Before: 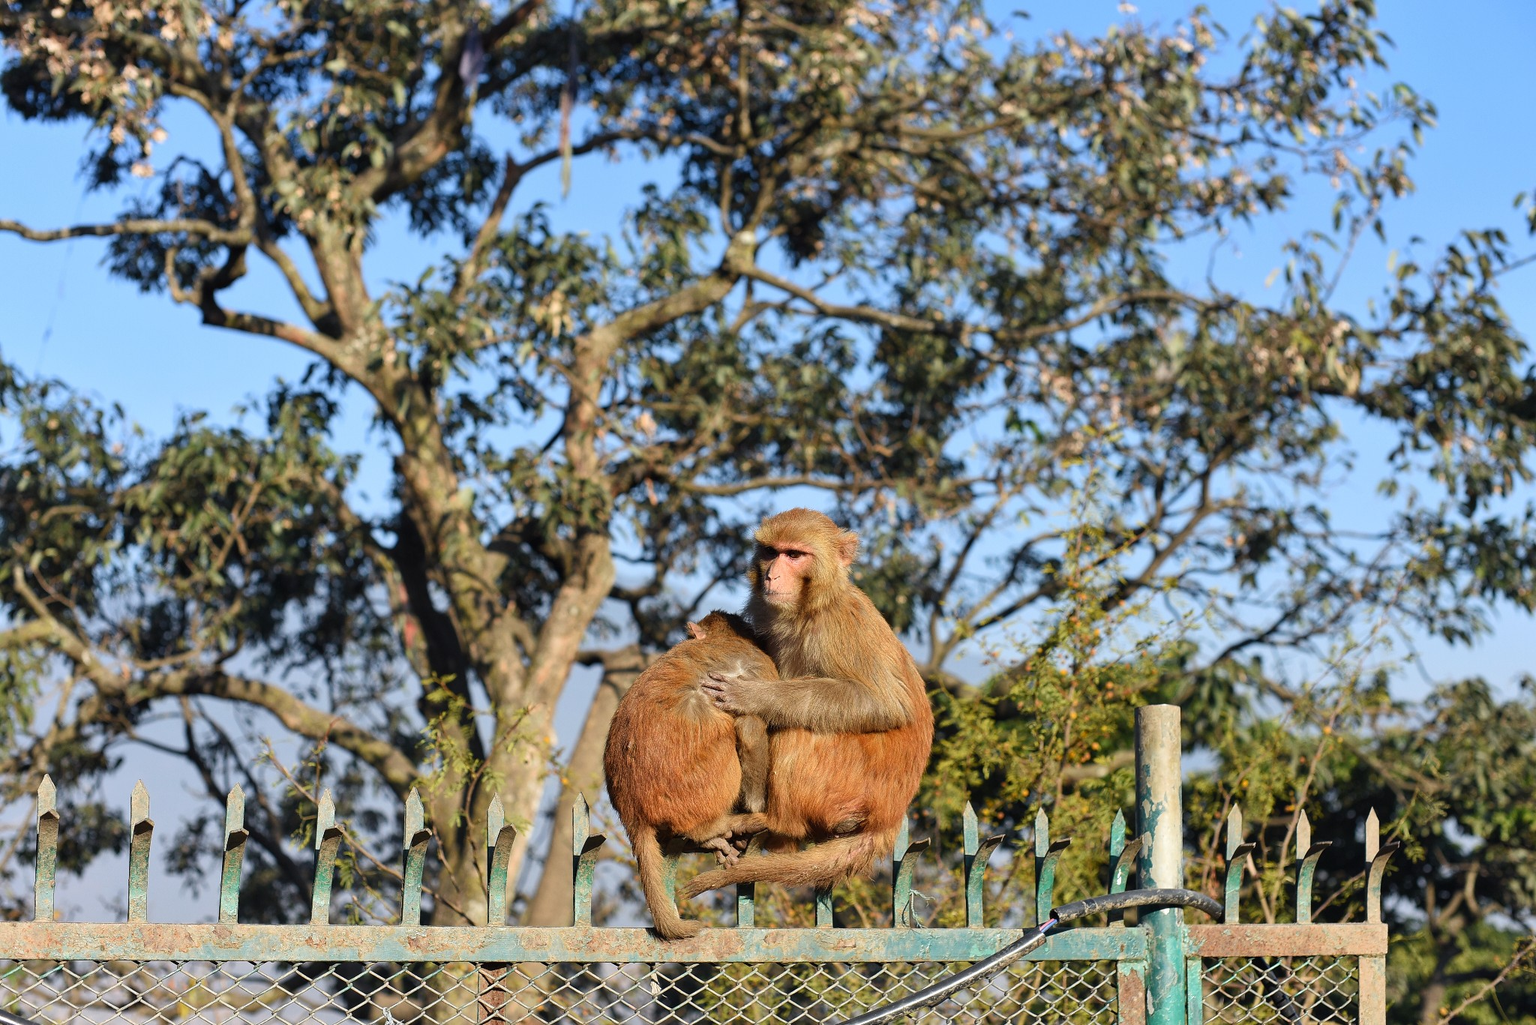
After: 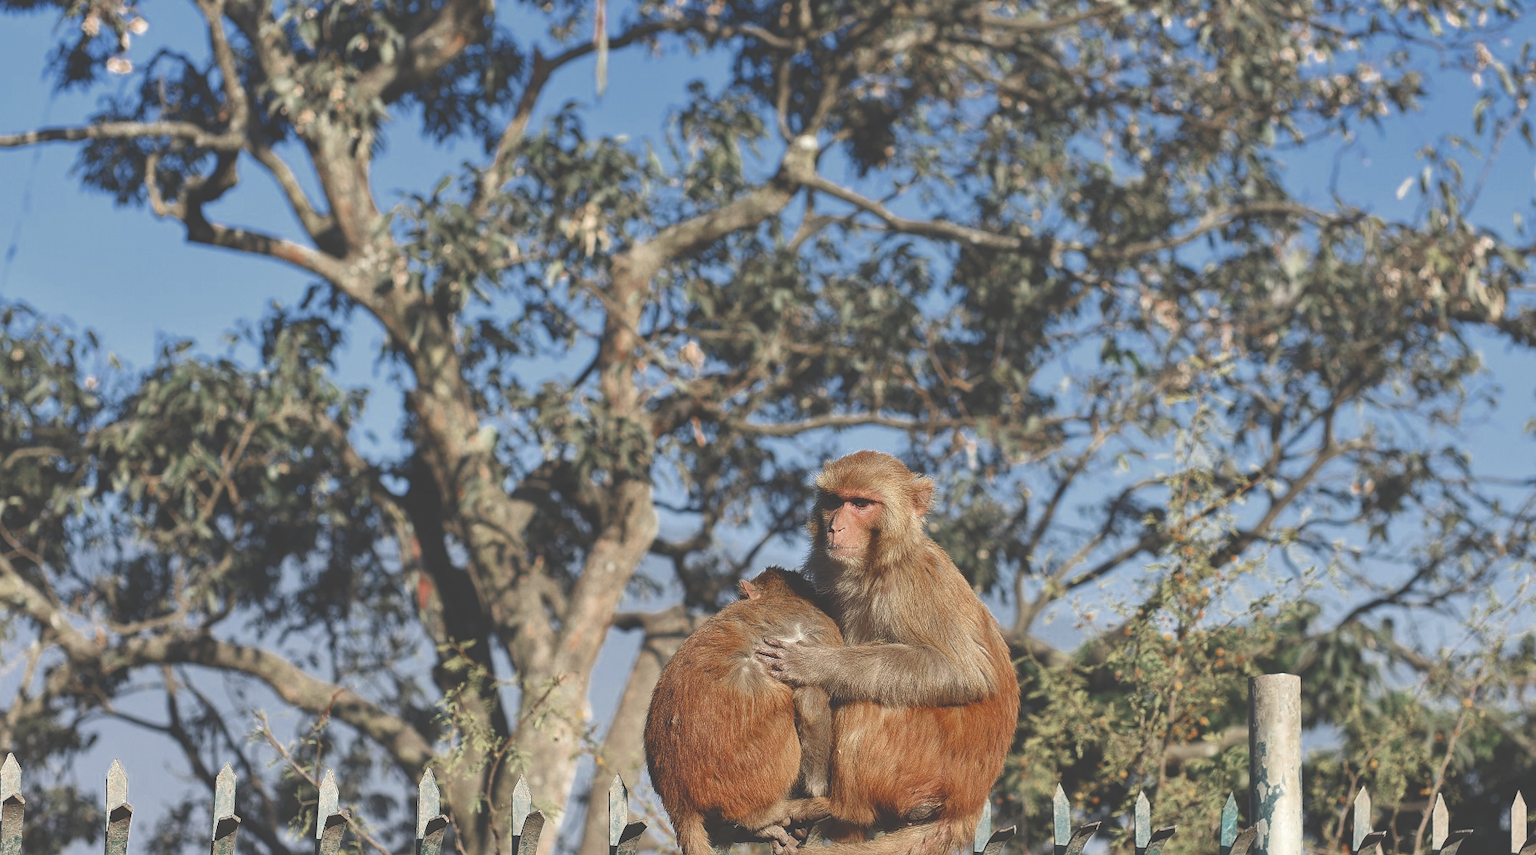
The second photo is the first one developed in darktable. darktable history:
exposure: black level correction -0.04, exposure 0.061 EV, compensate exposure bias true, compensate highlight preservation false
color zones: curves: ch0 [(0, 0.5) (0.125, 0.4) (0.25, 0.5) (0.375, 0.4) (0.5, 0.4) (0.625, 0.35) (0.75, 0.35) (0.875, 0.5)]; ch1 [(0, 0.35) (0.125, 0.45) (0.25, 0.35) (0.375, 0.35) (0.5, 0.35) (0.625, 0.35) (0.75, 0.45) (0.875, 0.35)]; ch2 [(0, 0.6) (0.125, 0.5) (0.25, 0.5) (0.375, 0.6) (0.5, 0.6) (0.625, 0.5) (0.75, 0.5) (0.875, 0.5)], mix 41.83%
crop and rotate: left 2.449%, top 11.014%, right 9.633%, bottom 15.671%
contrast equalizer: y [[0.5, 0.5, 0.5, 0.512, 0.552, 0.62], [0.5 ×6], [0.5 ×4, 0.504, 0.553], [0 ×6], [0 ×6]], mix 0.288
